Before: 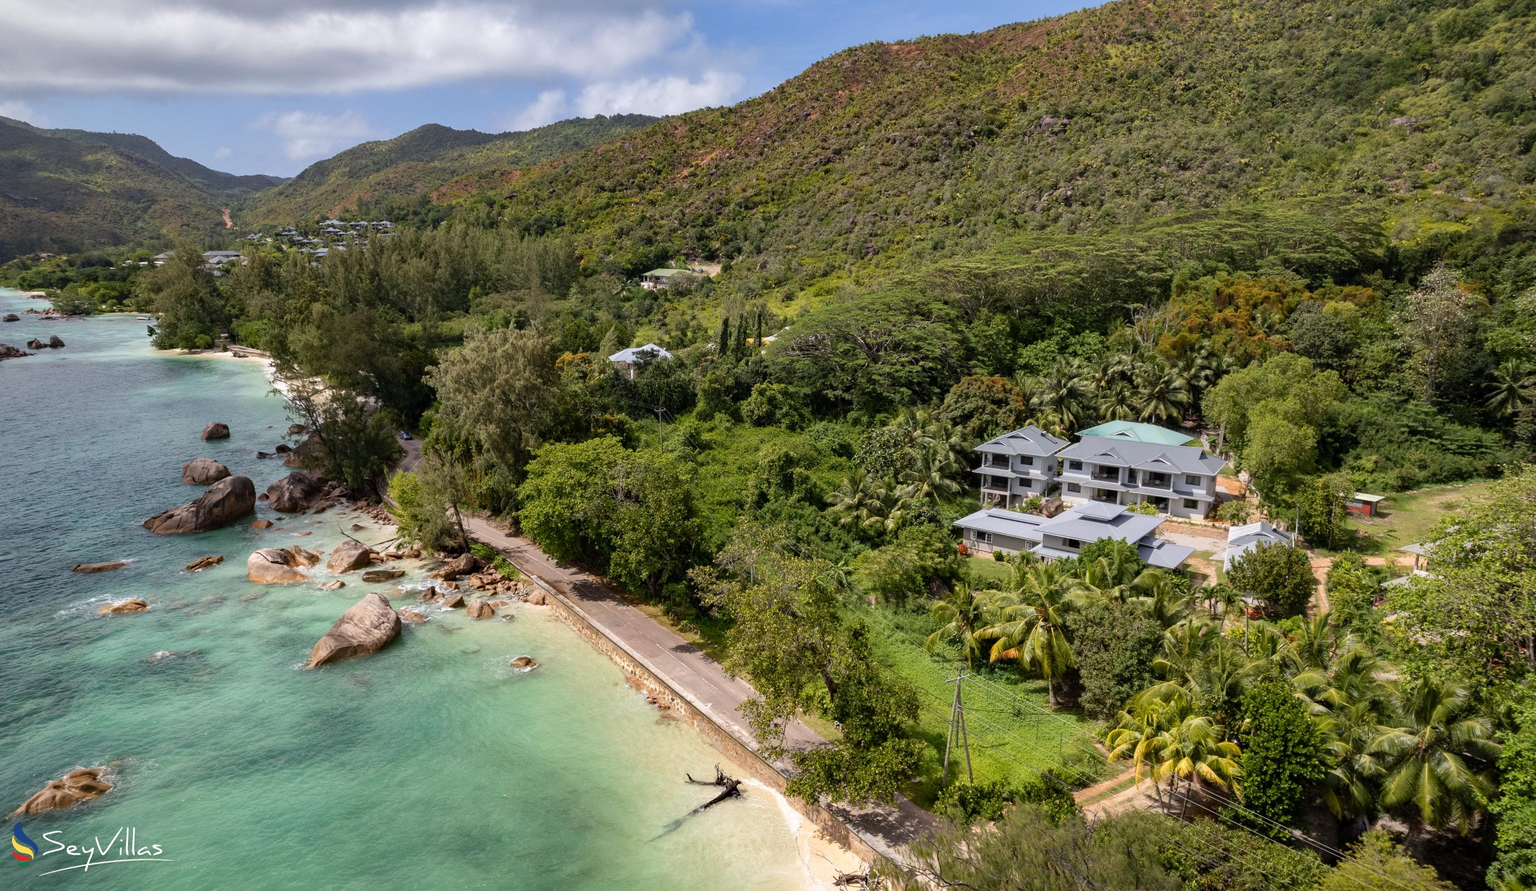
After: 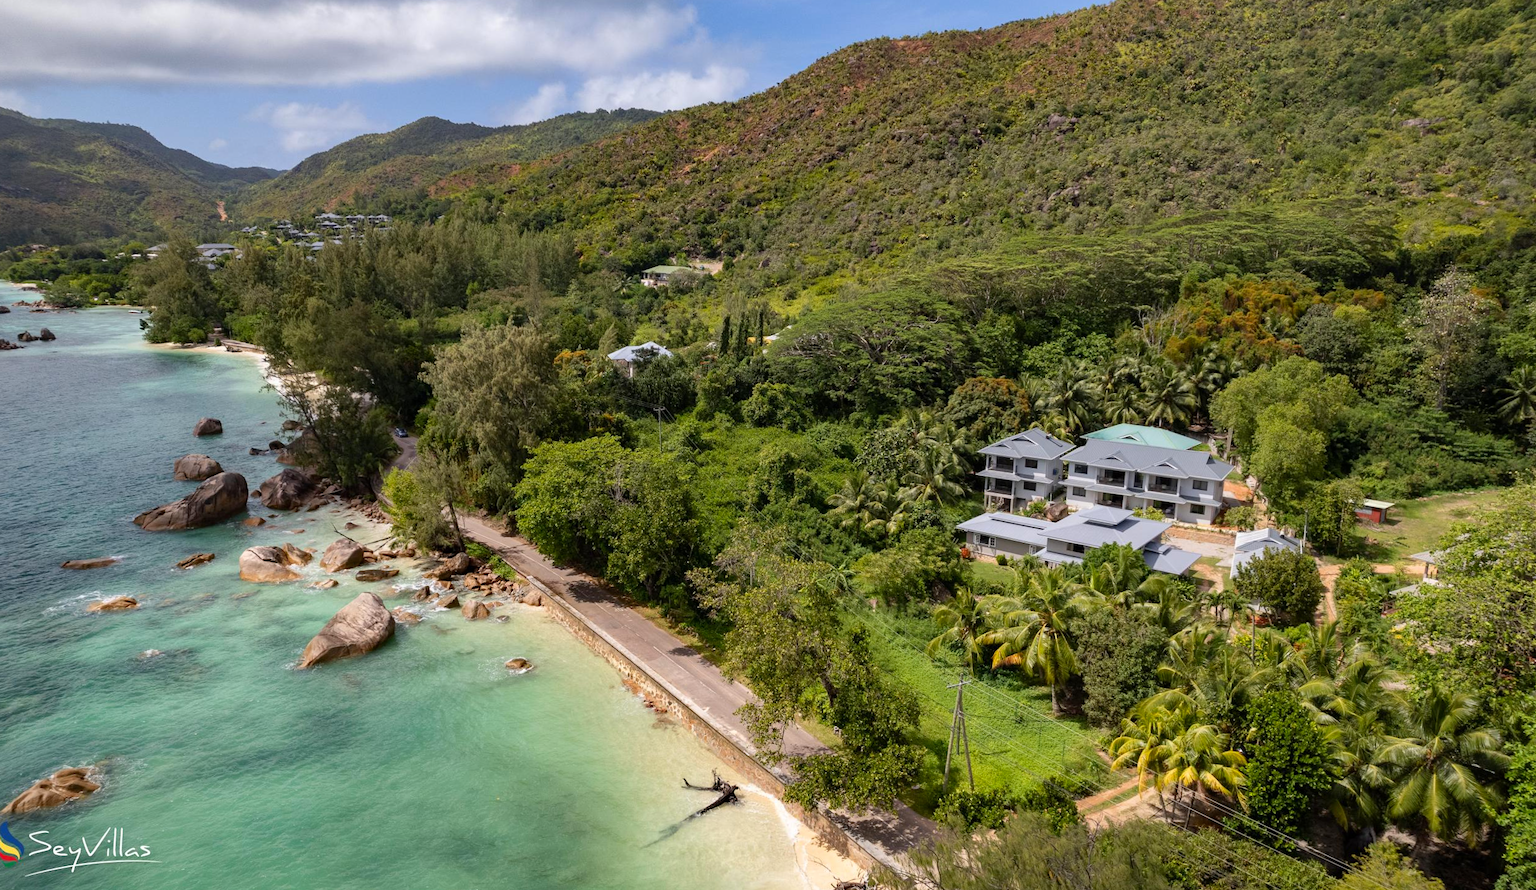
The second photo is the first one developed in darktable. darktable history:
contrast brightness saturation: saturation 0.1
crop and rotate: angle -0.5°
